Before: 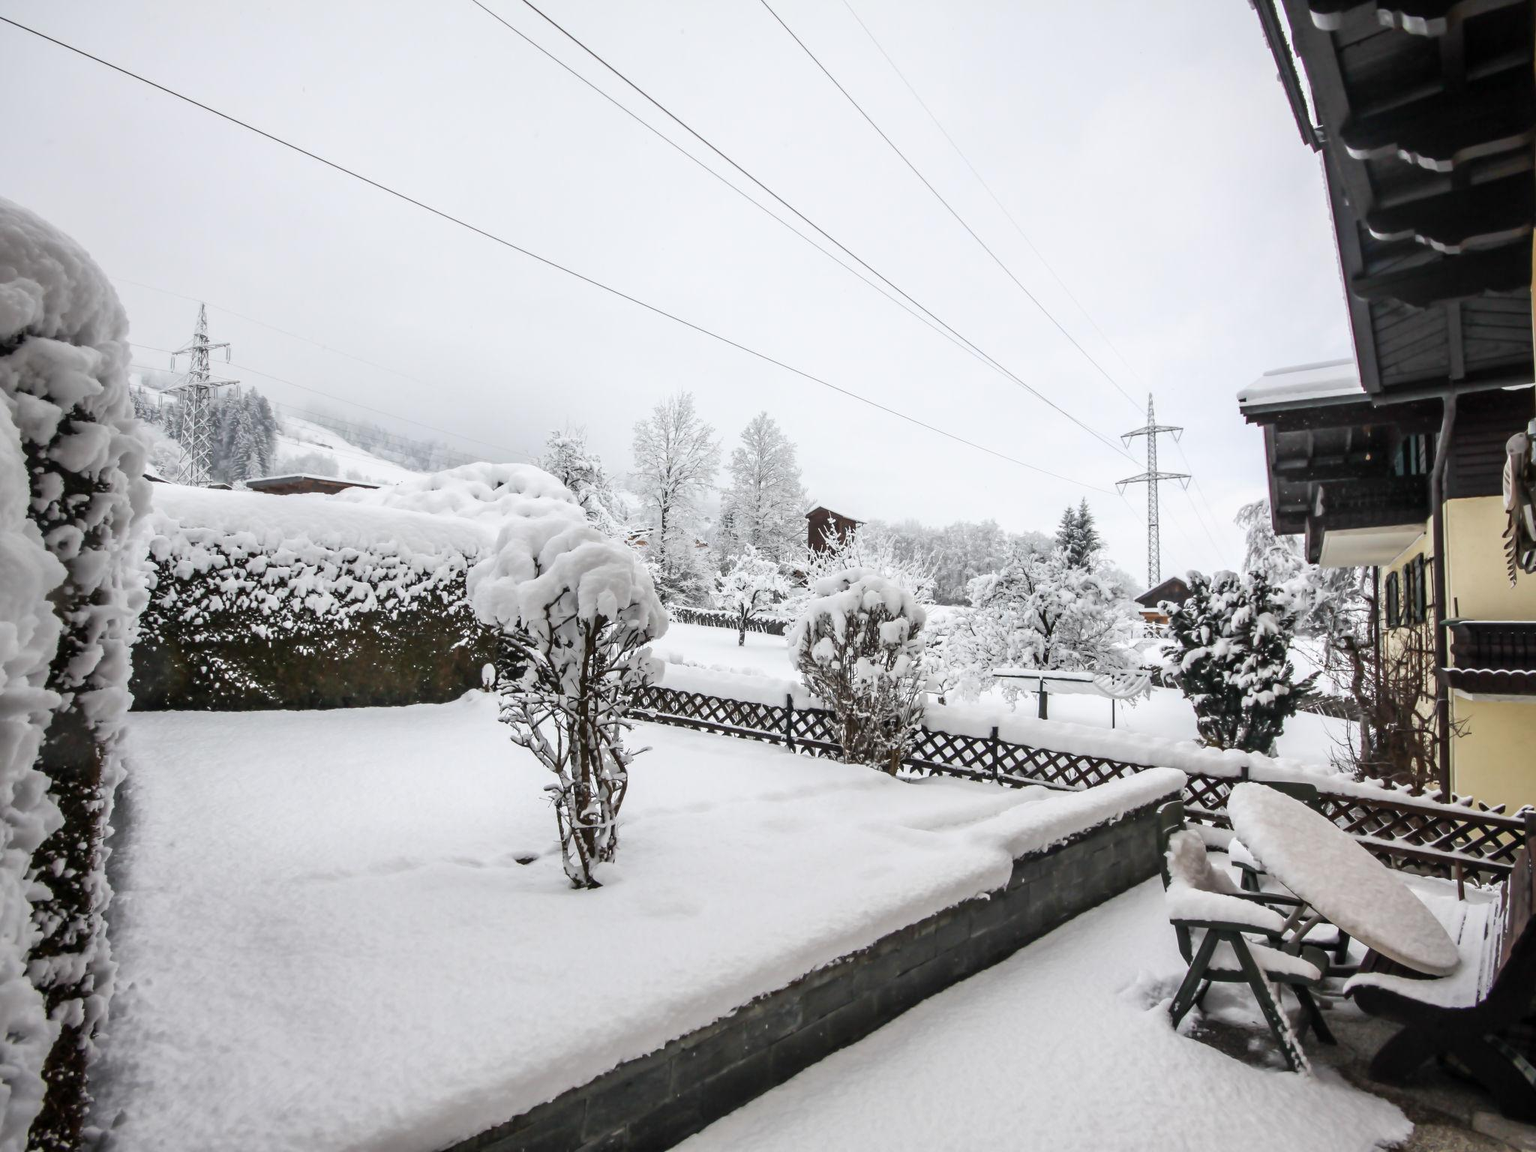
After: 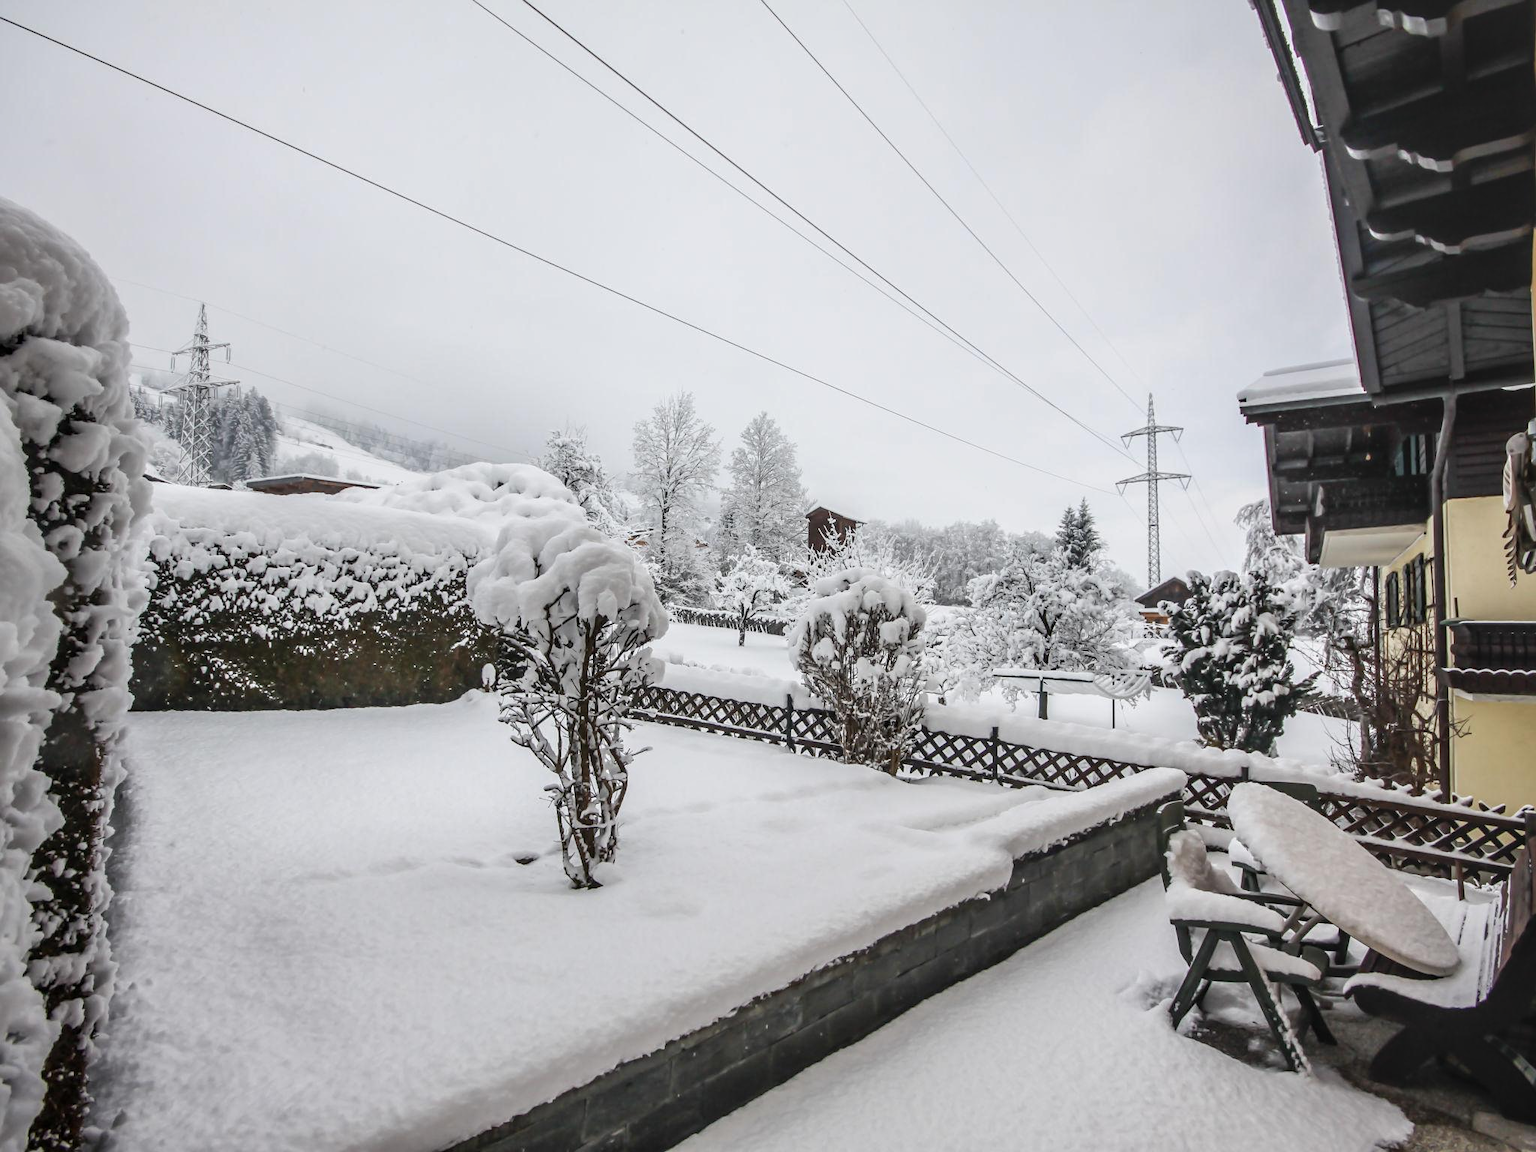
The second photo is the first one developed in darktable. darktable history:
local contrast: detail 130%
contrast brightness saturation: contrast -0.11
exposure: compensate highlight preservation false
sharpen: amount 0.204
